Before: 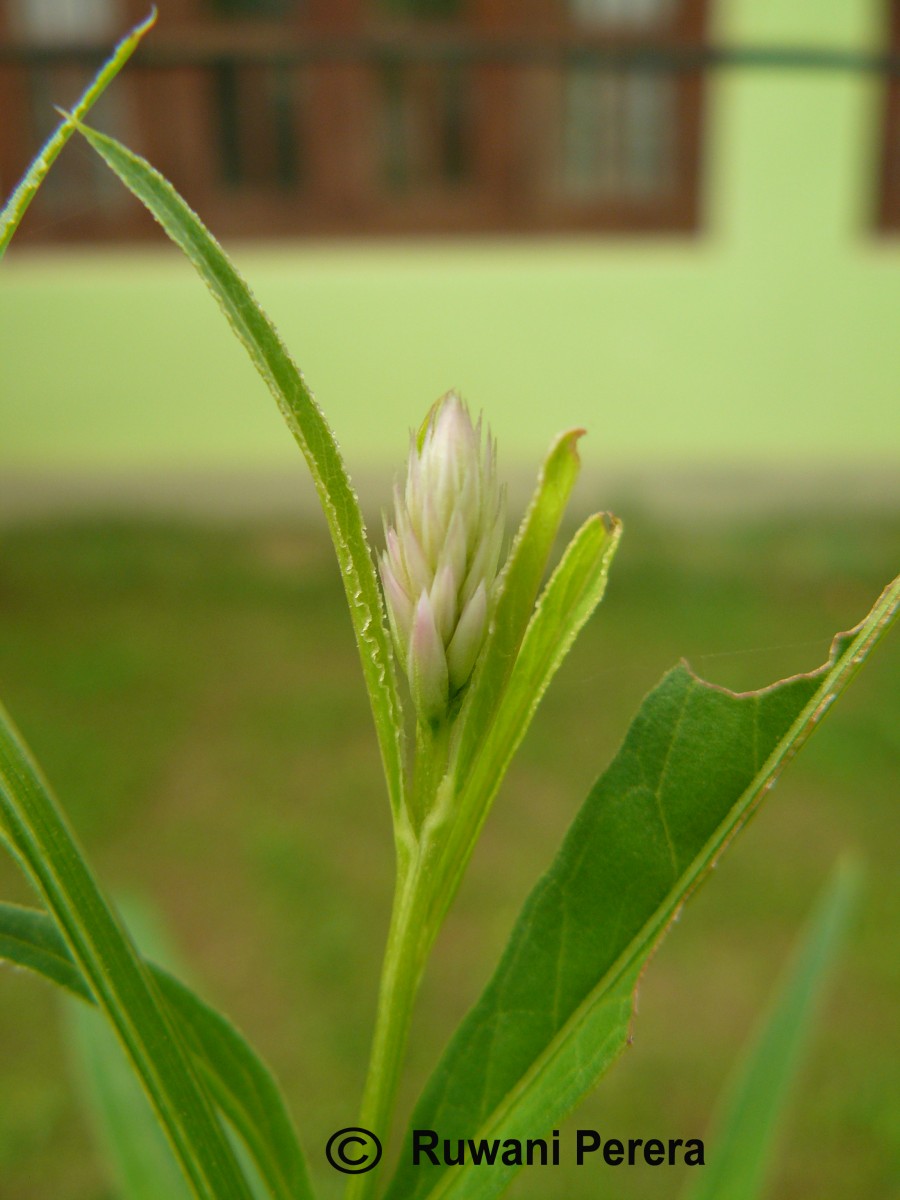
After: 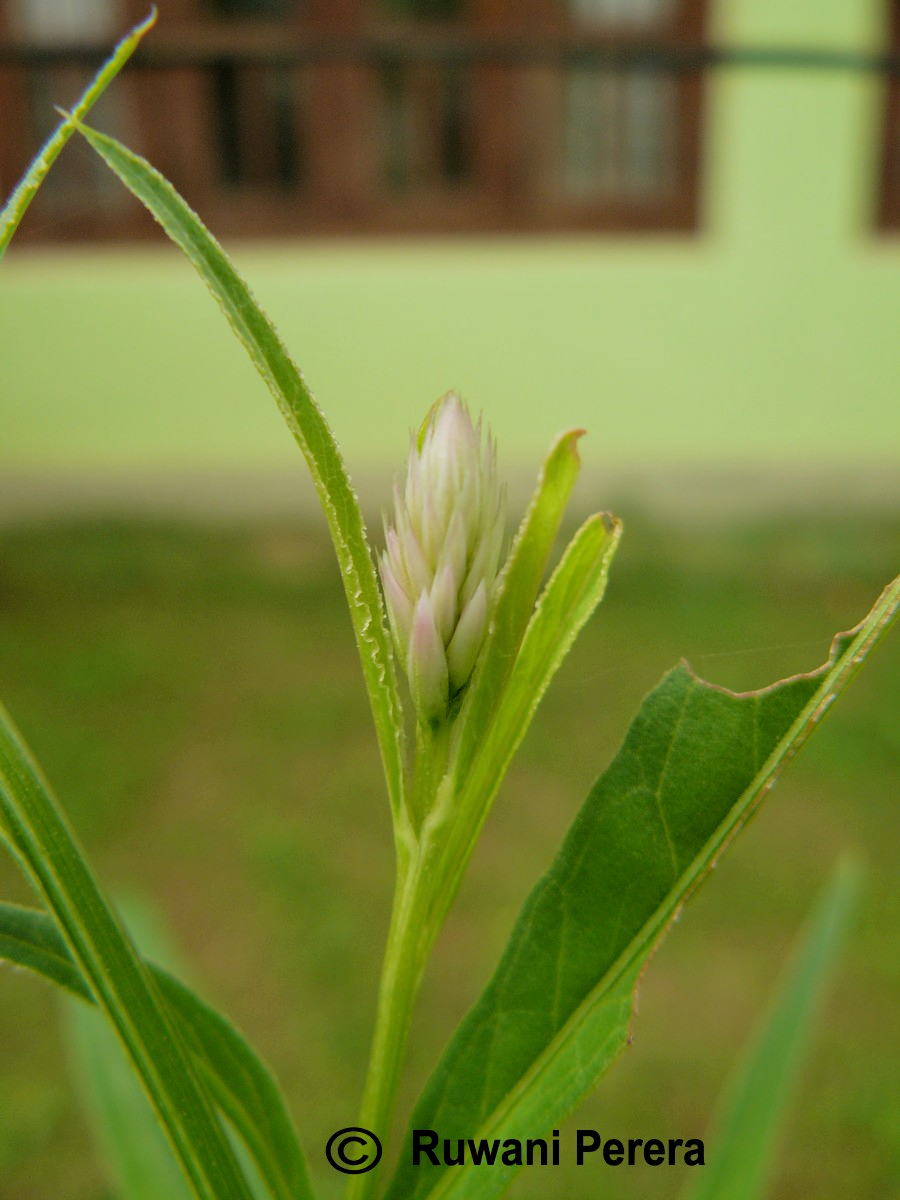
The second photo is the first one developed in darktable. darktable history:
filmic rgb: black relative exposure -7.7 EV, white relative exposure 4.37 EV, hardness 3.76, latitude 49.79%, contrast 1.1
